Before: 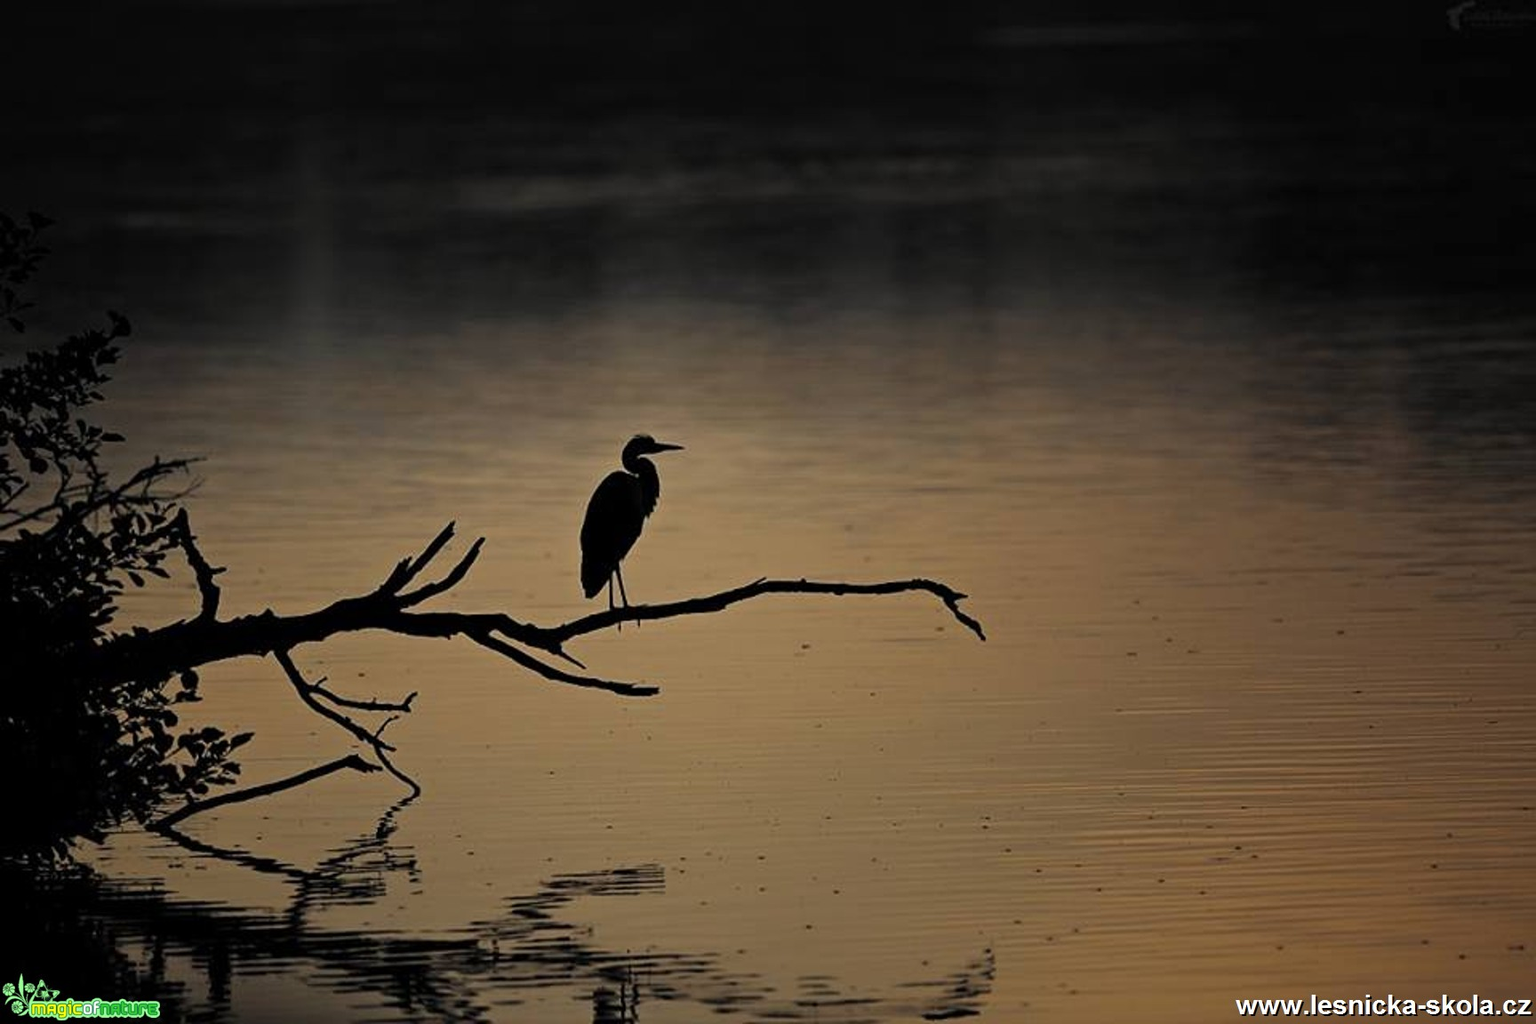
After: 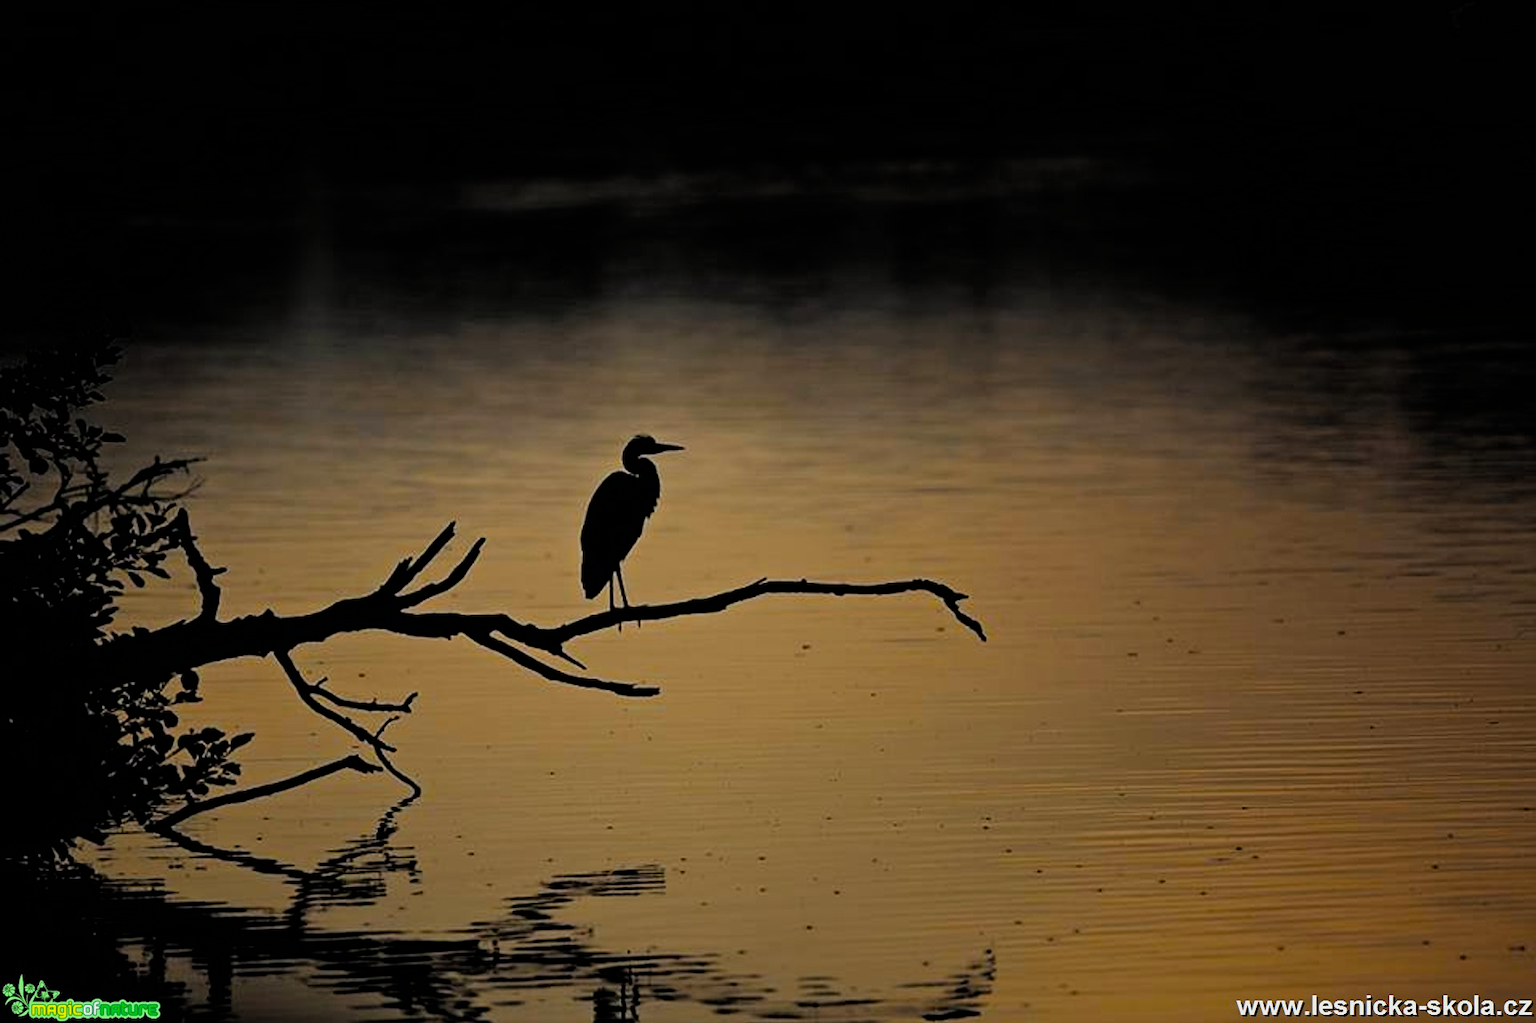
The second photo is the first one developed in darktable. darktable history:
crop: left 0.052%
filmic rgb: black relative exposure -11.85 EV, white relative exposure 5.41 EV, threshold 2.98 EV, hardness 4.48, latitude 49.01%, contrast 1.143, enable highlight reconstruction true
color balance rgb: perceptual saturation grading › global saturation 29.401%, global vibrance 10.05%
